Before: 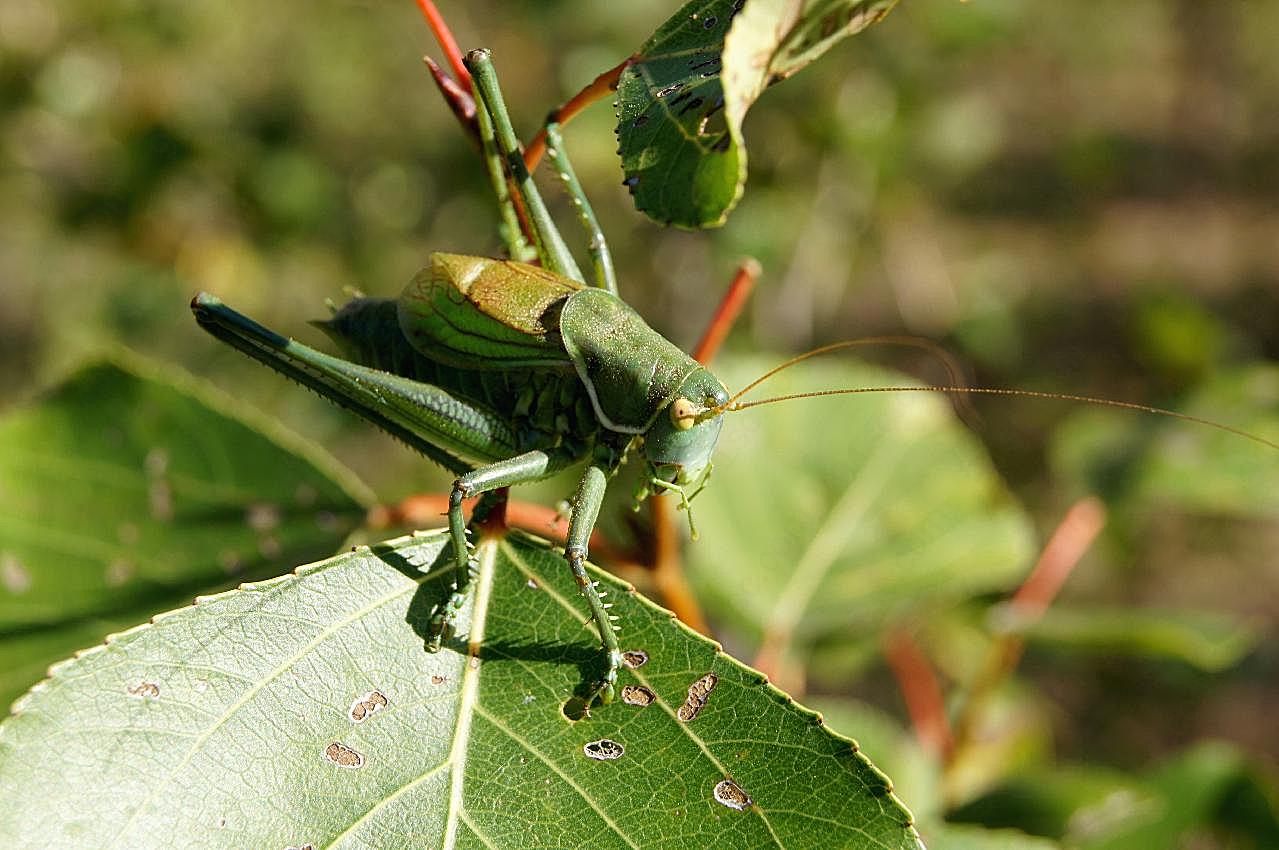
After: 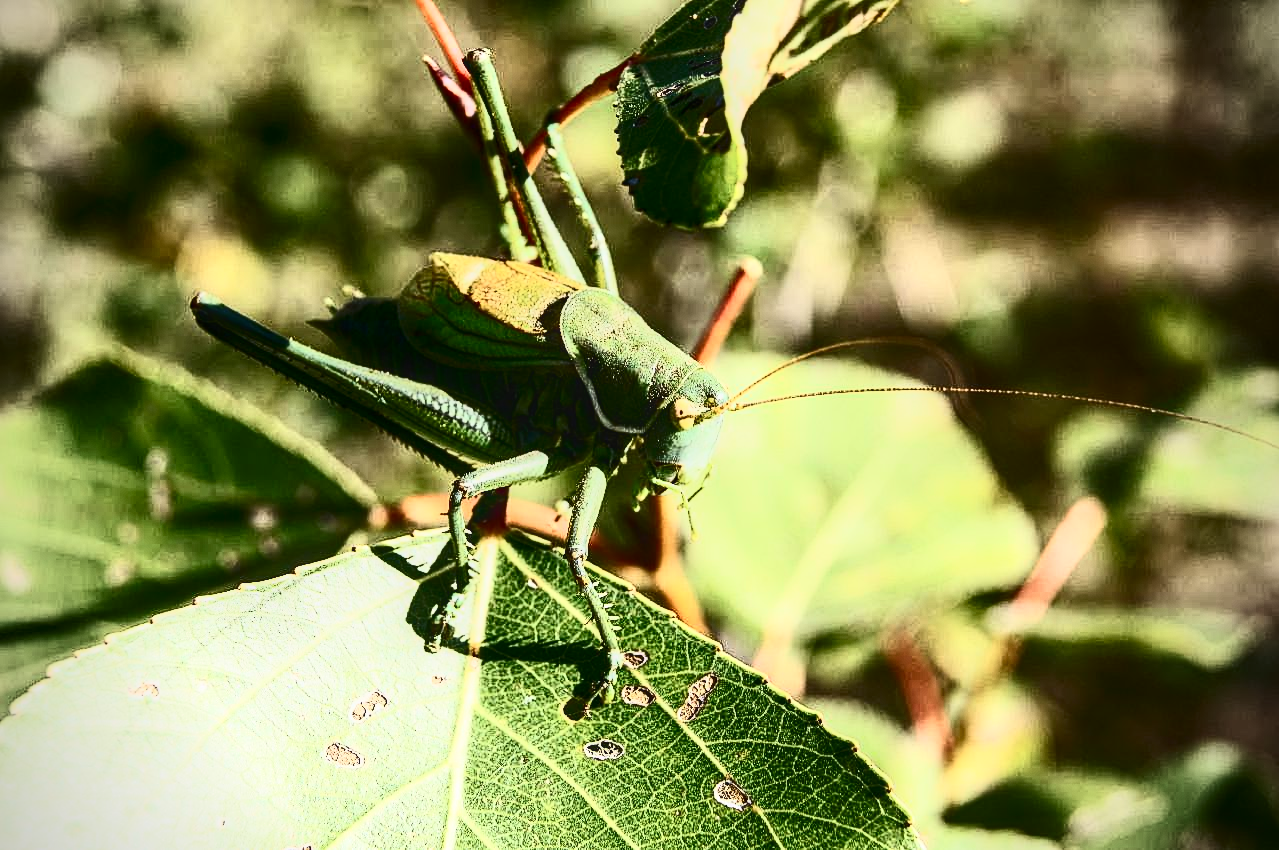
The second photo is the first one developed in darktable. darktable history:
local contrast: on, module defaults
vignetting: on, module defaults
contrast brightness saturation: contrast 0.928, brightness 0.191
exposure: exposure 0.128 EV, compensate highlight preservation false
